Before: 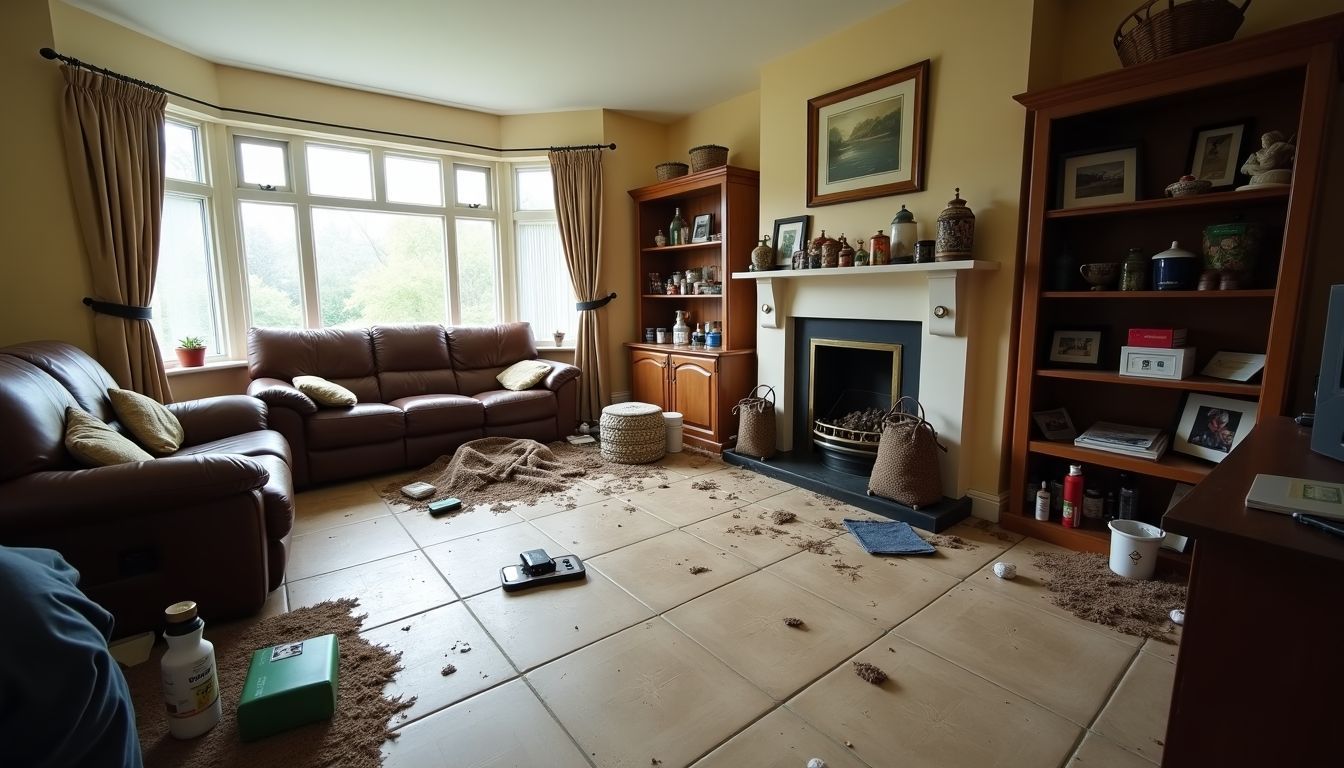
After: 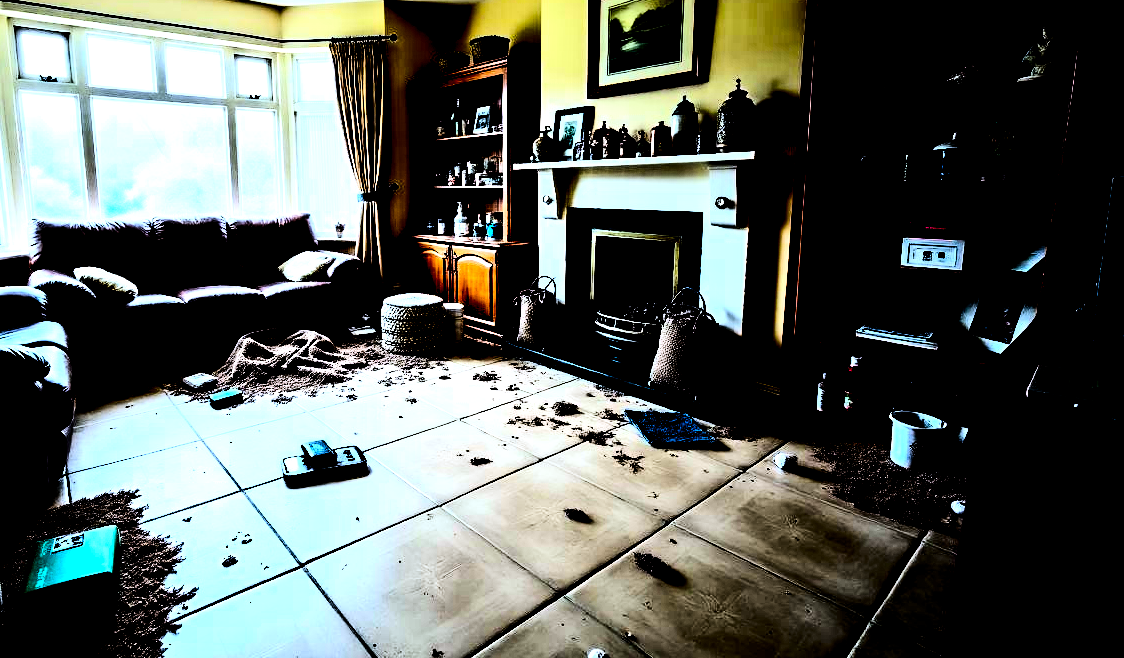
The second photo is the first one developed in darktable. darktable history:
exposure: black level correction 0.035, exposure 0.9 EV, compensate highlight preservation false
white balance: red 0.926, green 1.003, blue 1.133
contrast equalizer: y [[0.511, 0.558, 0.631, 0.632, 0.559, 0.512], [0.5 ×6], [0.507, 0.559, 0.627, 0.644, 0.647, 0.647], [0 ×6], [0 ×6]]
crop: left 16.315%, top 14.246%
levels: levels [0.029, 0.545, 0.971]
contrast brightness saturation: contrast 0.77, brightness -1, saturation 1
